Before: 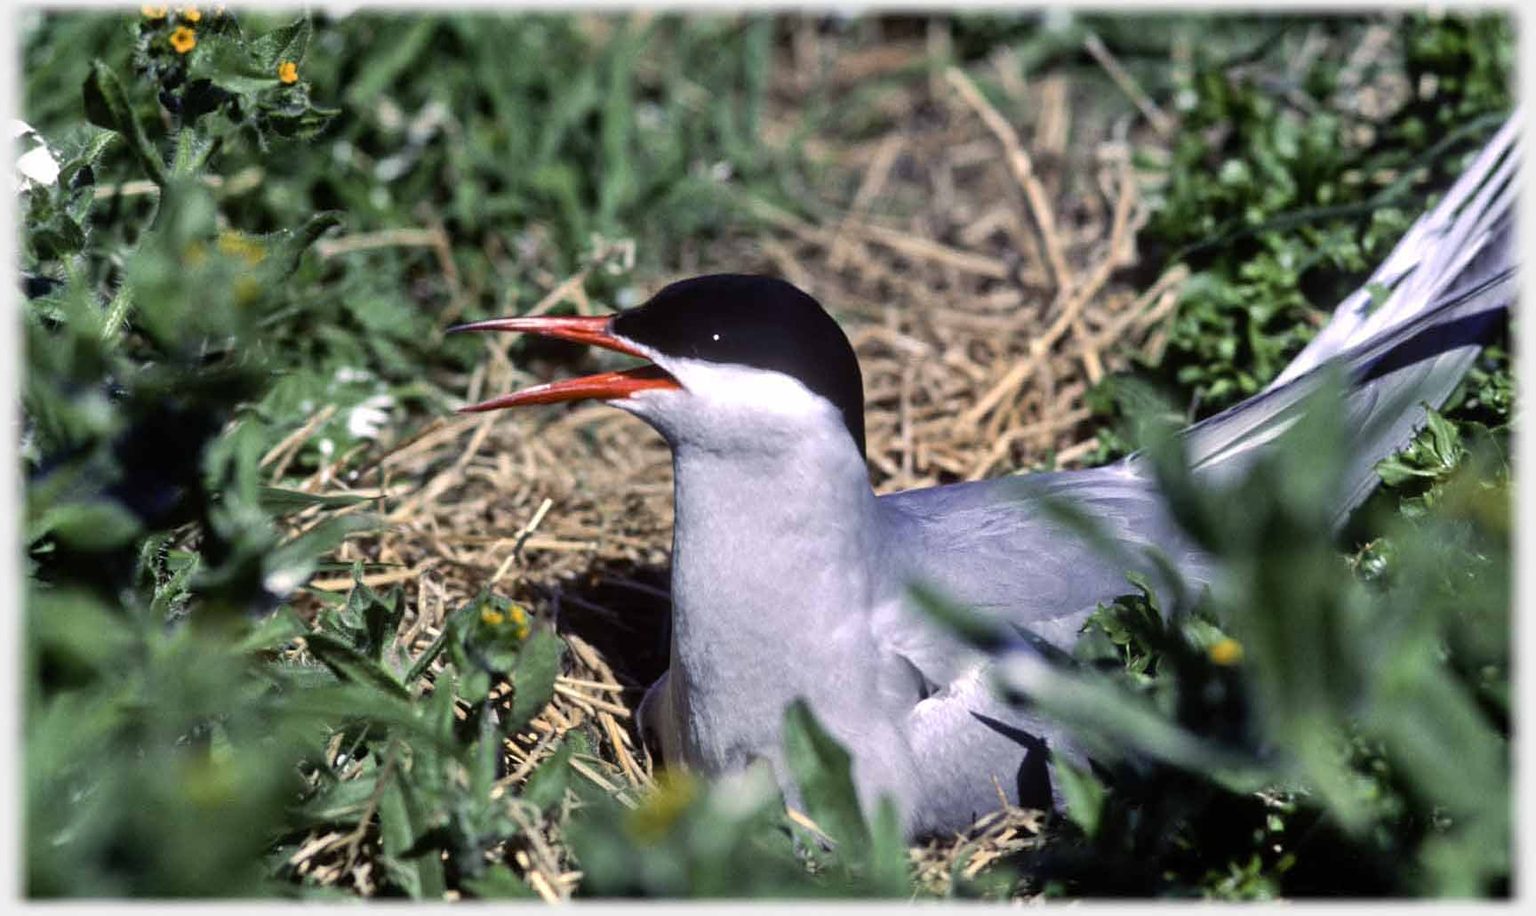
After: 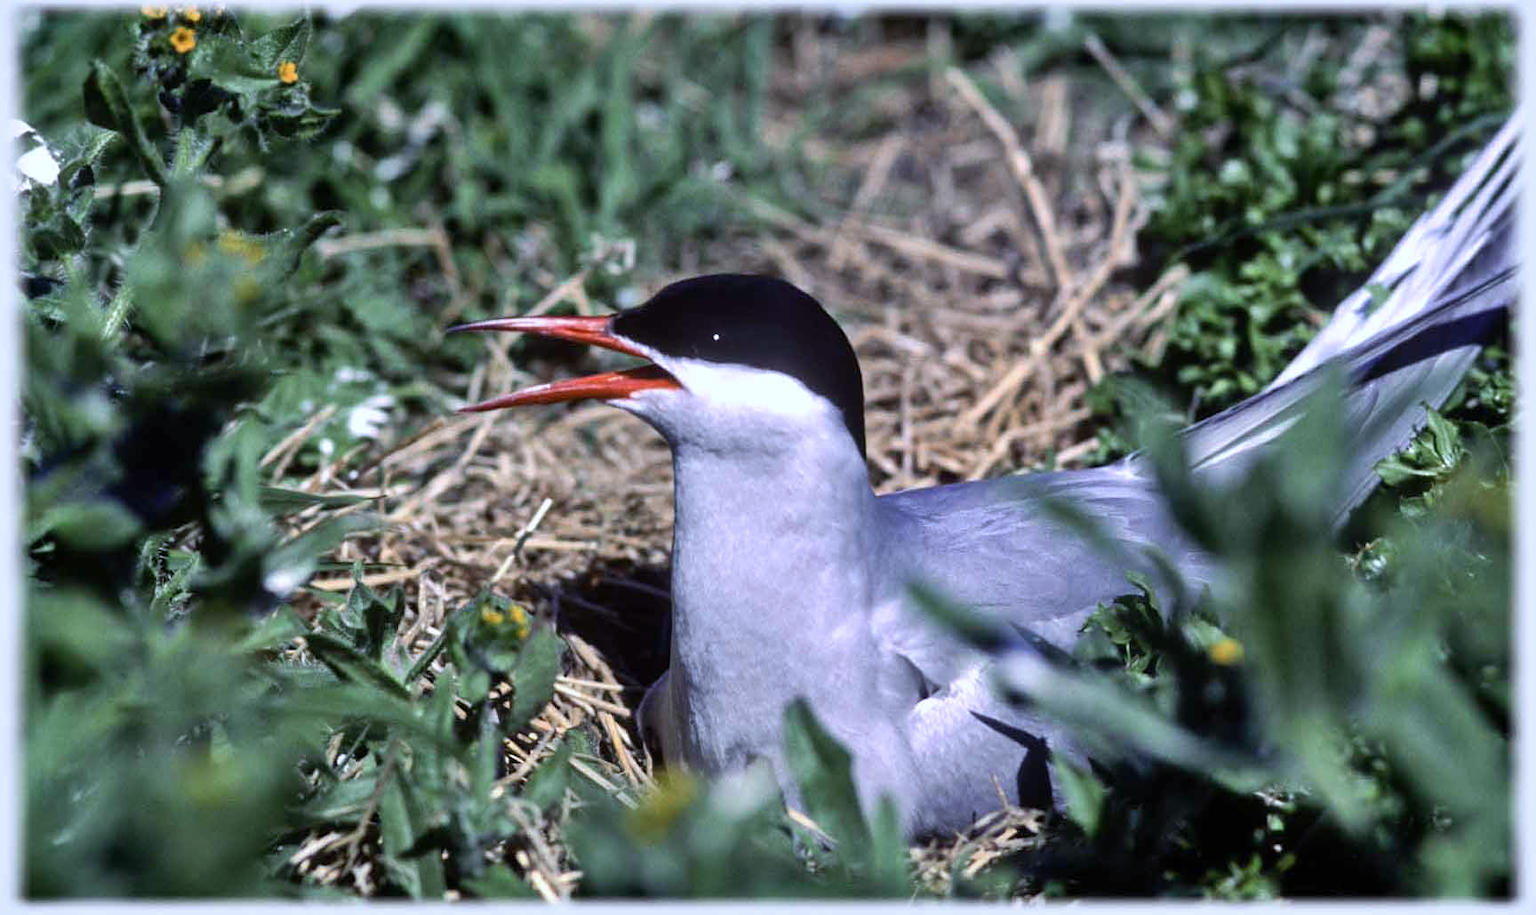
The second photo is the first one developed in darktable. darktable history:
shadows and highlights: soften with gaussian
color calibration: gray › normalize channels true, illuminant as shot in camera, x 0.37, y 0.382, temperature 4314.21 K, gamut compression 0.001
